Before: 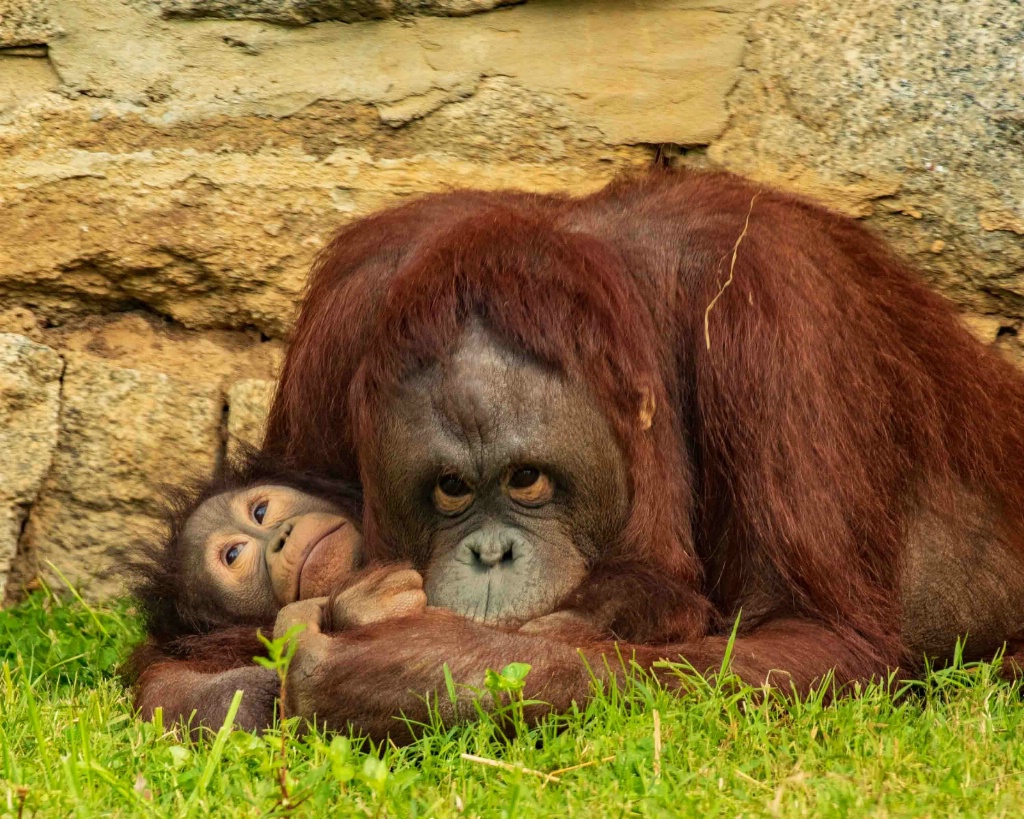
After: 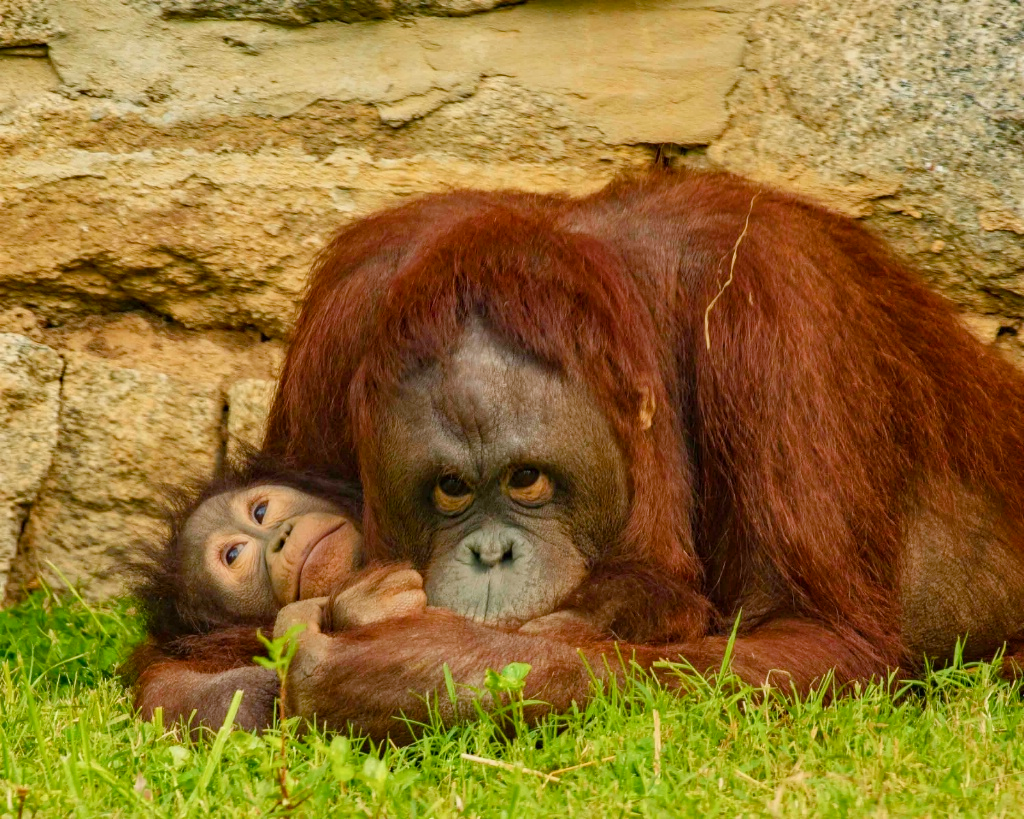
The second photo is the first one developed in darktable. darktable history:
color balance rgb: shadows lift › chroma 1%, shadows lift › hue 113°, highlights gain › chroma 0.2%, highlights gain › hue 333°, perceptual saturation grading › global saturation 20%, perceptual saturation grading › highlights -25%, perceptual saturation grading › shadows 25%, contrast -10%
shadows and highlights: radius 171.16, shadows 27, white point adjustment 3.13, highlights -67.95, soften with gaussian
